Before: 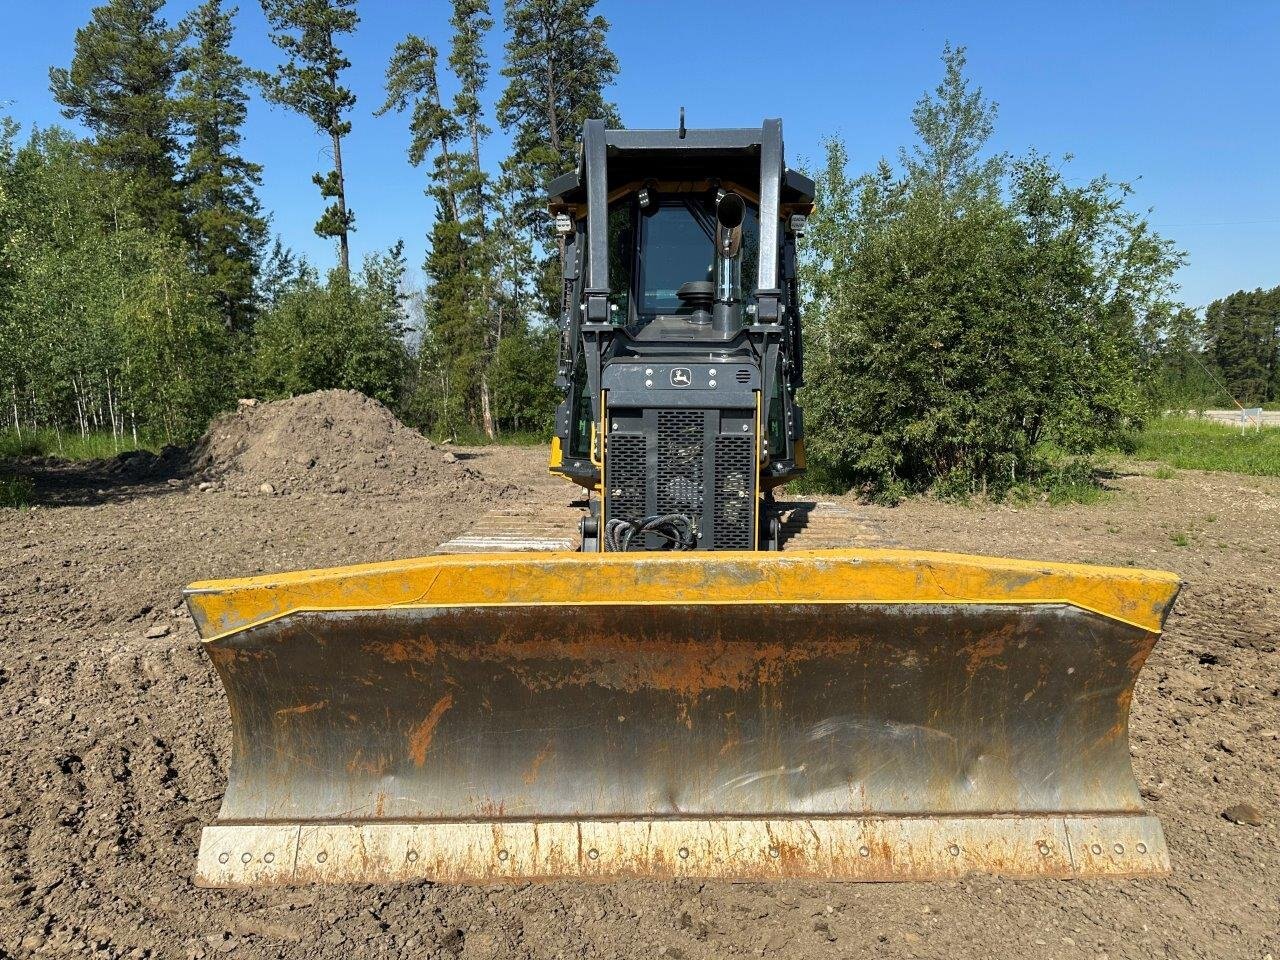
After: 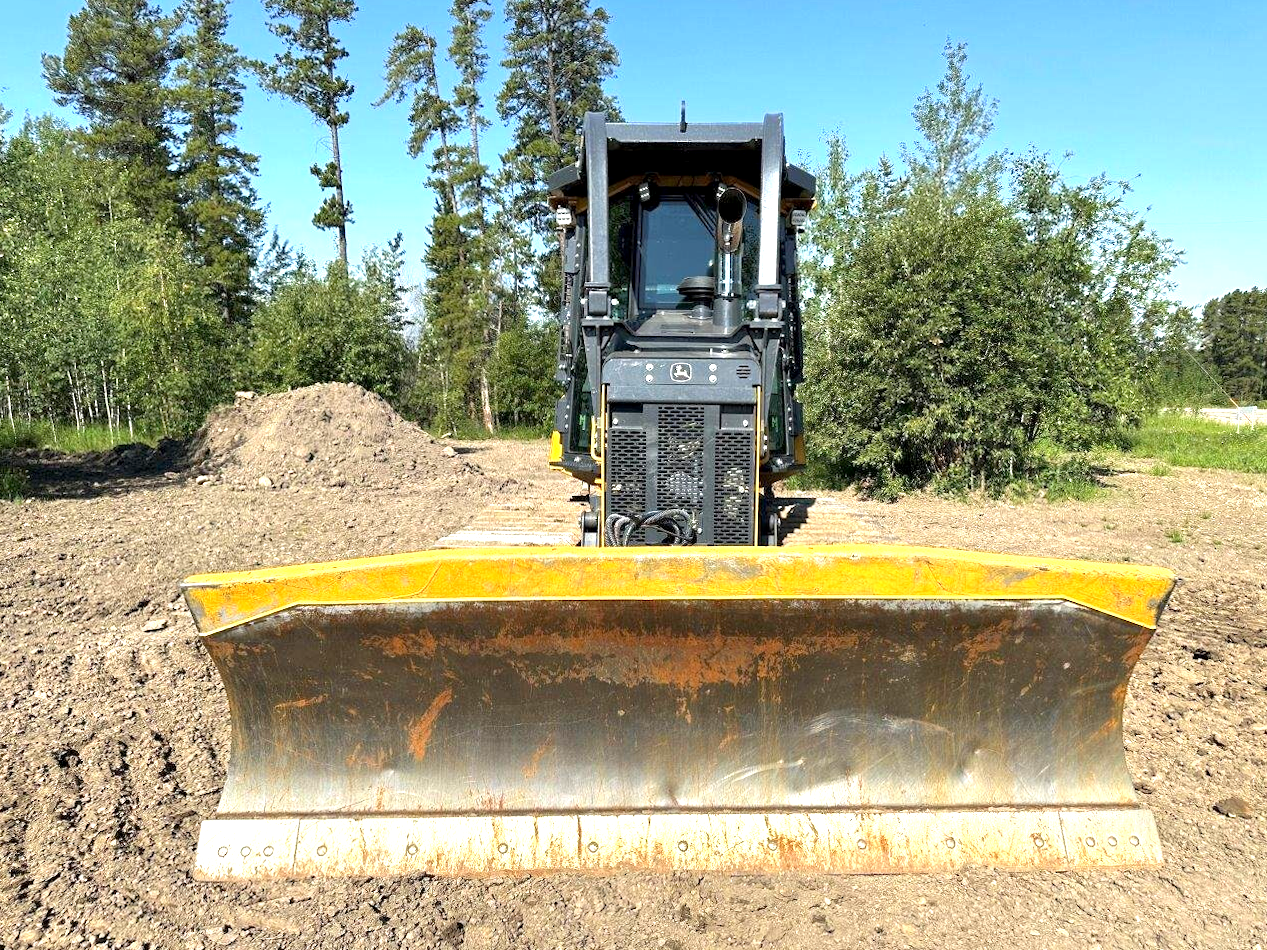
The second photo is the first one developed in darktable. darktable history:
exposure: black level correction 0.001, exposure 1 EV, compensate highlight preservation false
rotate and perspective: rotation 0.174°, lens shift (vertical) 0.013, lens shift (horizontal) 0.019, shear 0.001, automatic cropping original format, crop left 0.007, crop right 0.991, crop top 0.016, crop bottom 0.997
